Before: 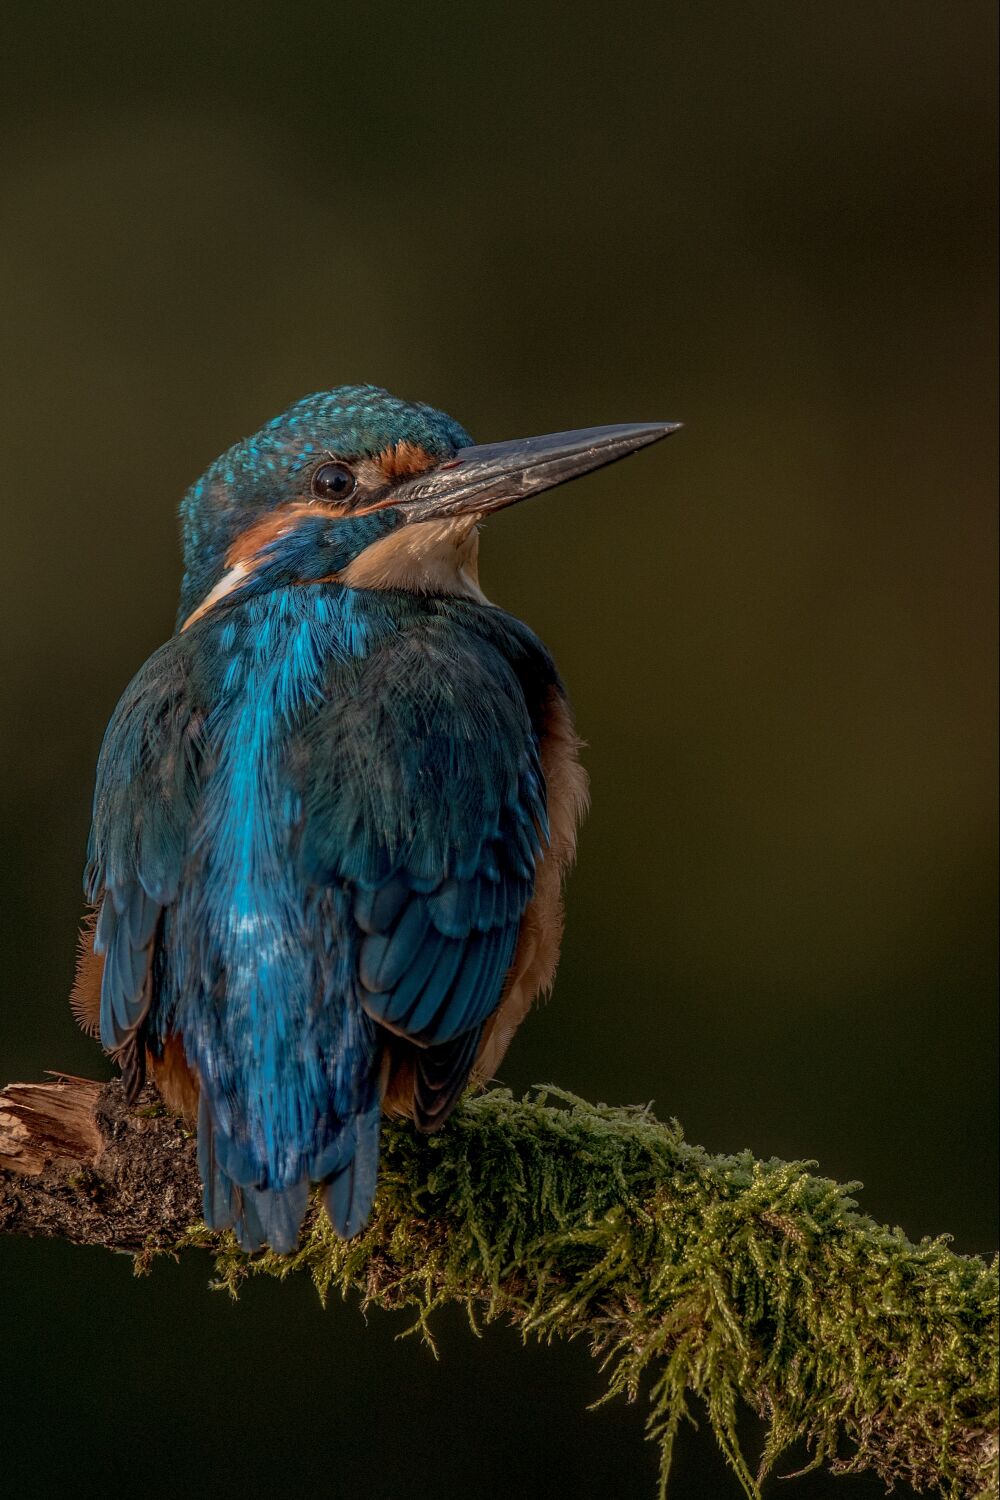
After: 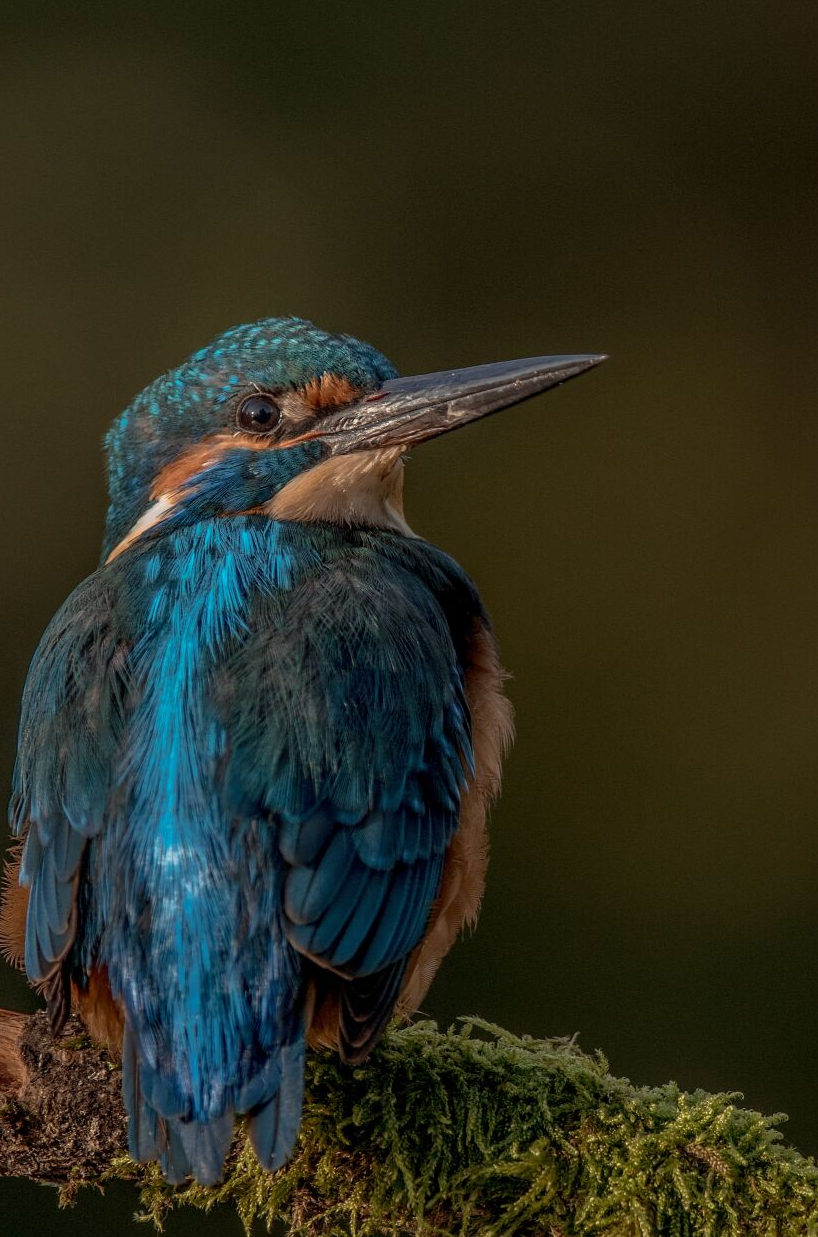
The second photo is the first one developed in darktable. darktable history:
crop and rotate: left 7.599%, top 4.56%, right 10.561%, bottom 12.952%
